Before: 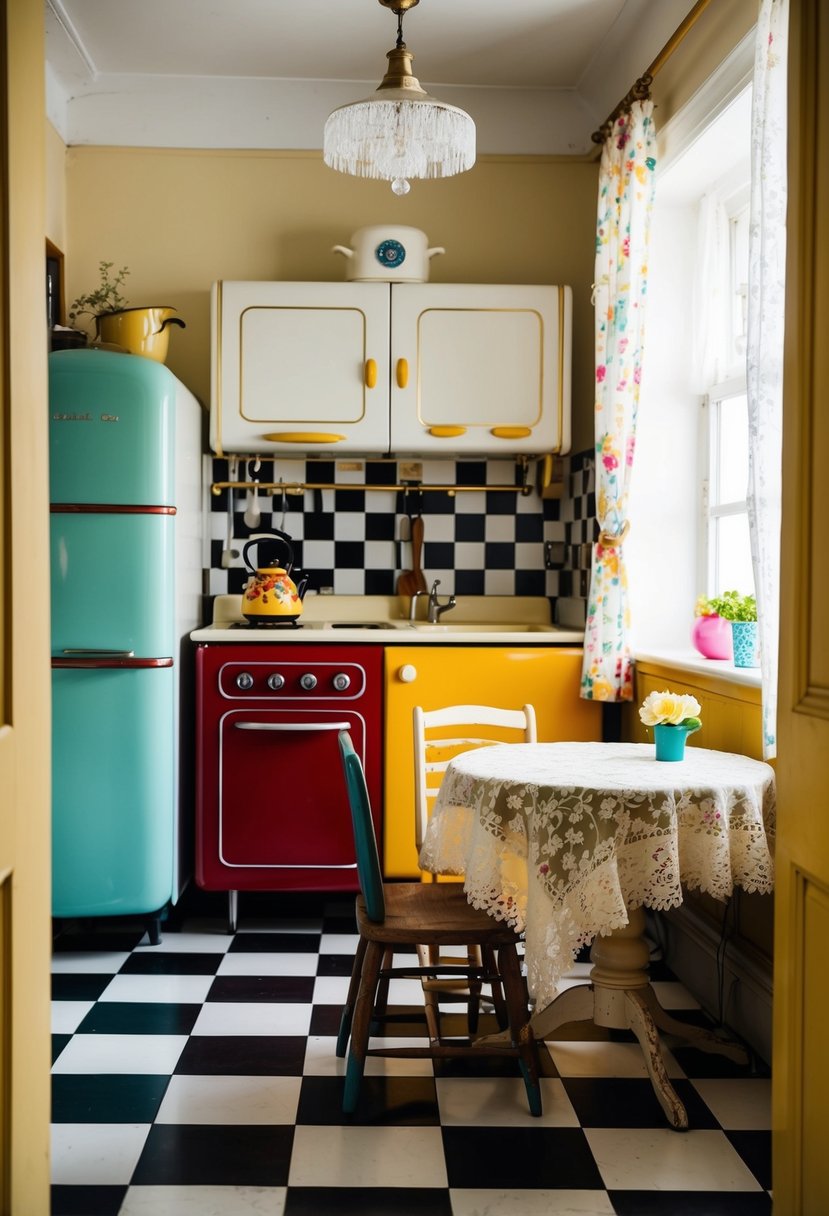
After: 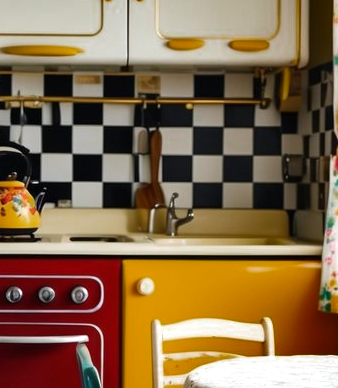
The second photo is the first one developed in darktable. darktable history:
color zones: curves: ch0 [(0.203, 0.433) (0.607, 0.517) (0.697, 0.696) (0.705, 0.897)]
shadows and highlights: shadows 20.96, highlights -80.96, highlights color adjustment 89.4%, soften with gaussian
crop: left 31.695%, top 31.862%, right 27.529%, bottom 36.122%
exposure: exposure 0.201 EV, compensate highlight preservation false
